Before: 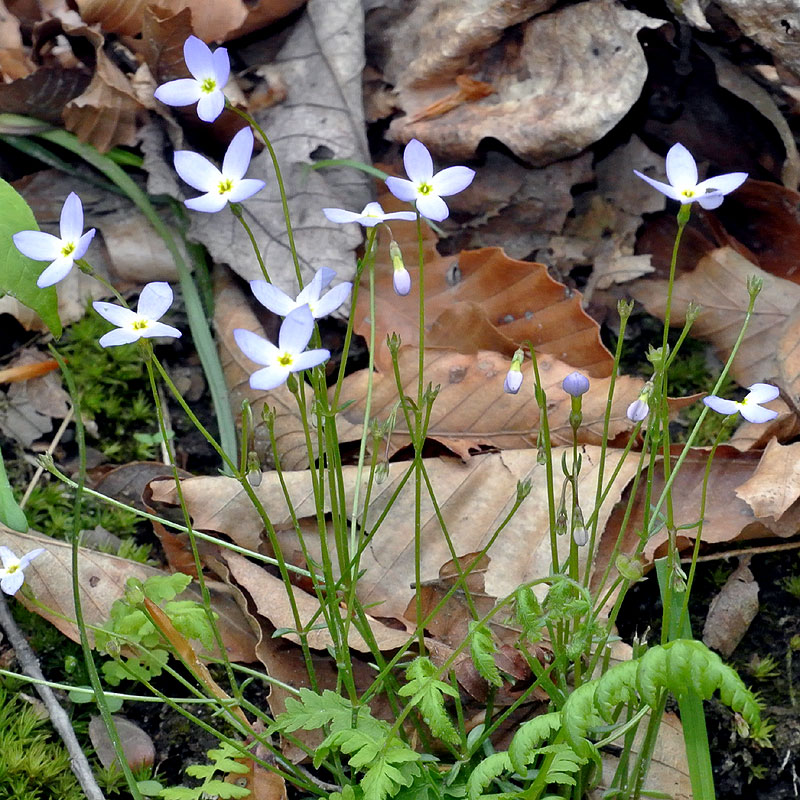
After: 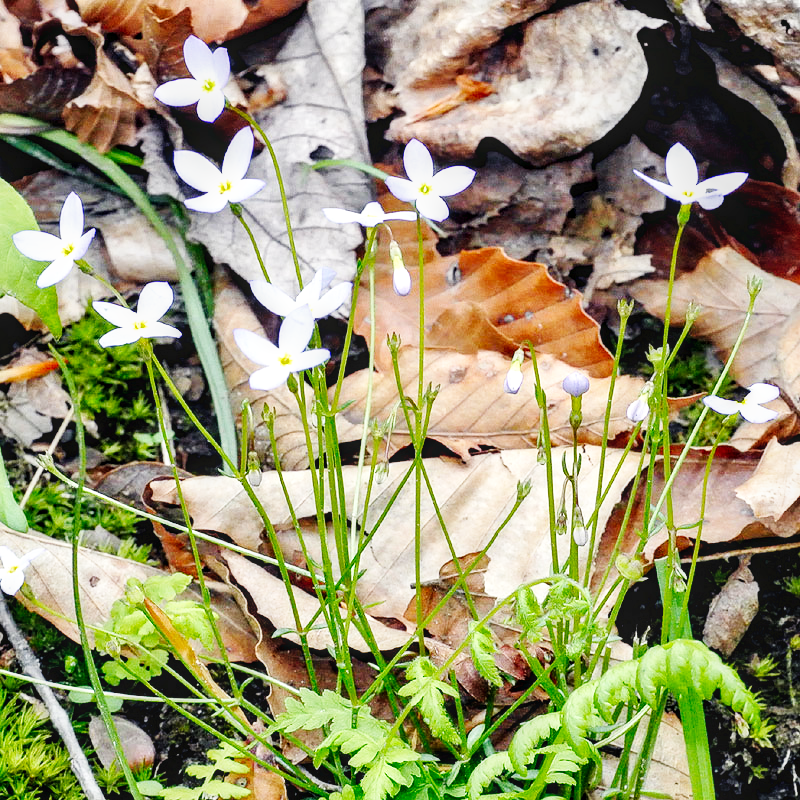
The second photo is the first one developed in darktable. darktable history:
local contrast: on, module defaults
base curve: curves: ch0 [(0, 0.003) (0.001, 0.002) (0.006, 0.004) (0.02, 0.022) (0.048, 0.086) (0.094, 0.234) (0.162, 0.431) (0.258, 0.629) (0.385, 0.8) (0.548, 0.918) (0.751, 0.988) (1, 1)], preserve colors none
white balance: red 1.009, blue 0.985
